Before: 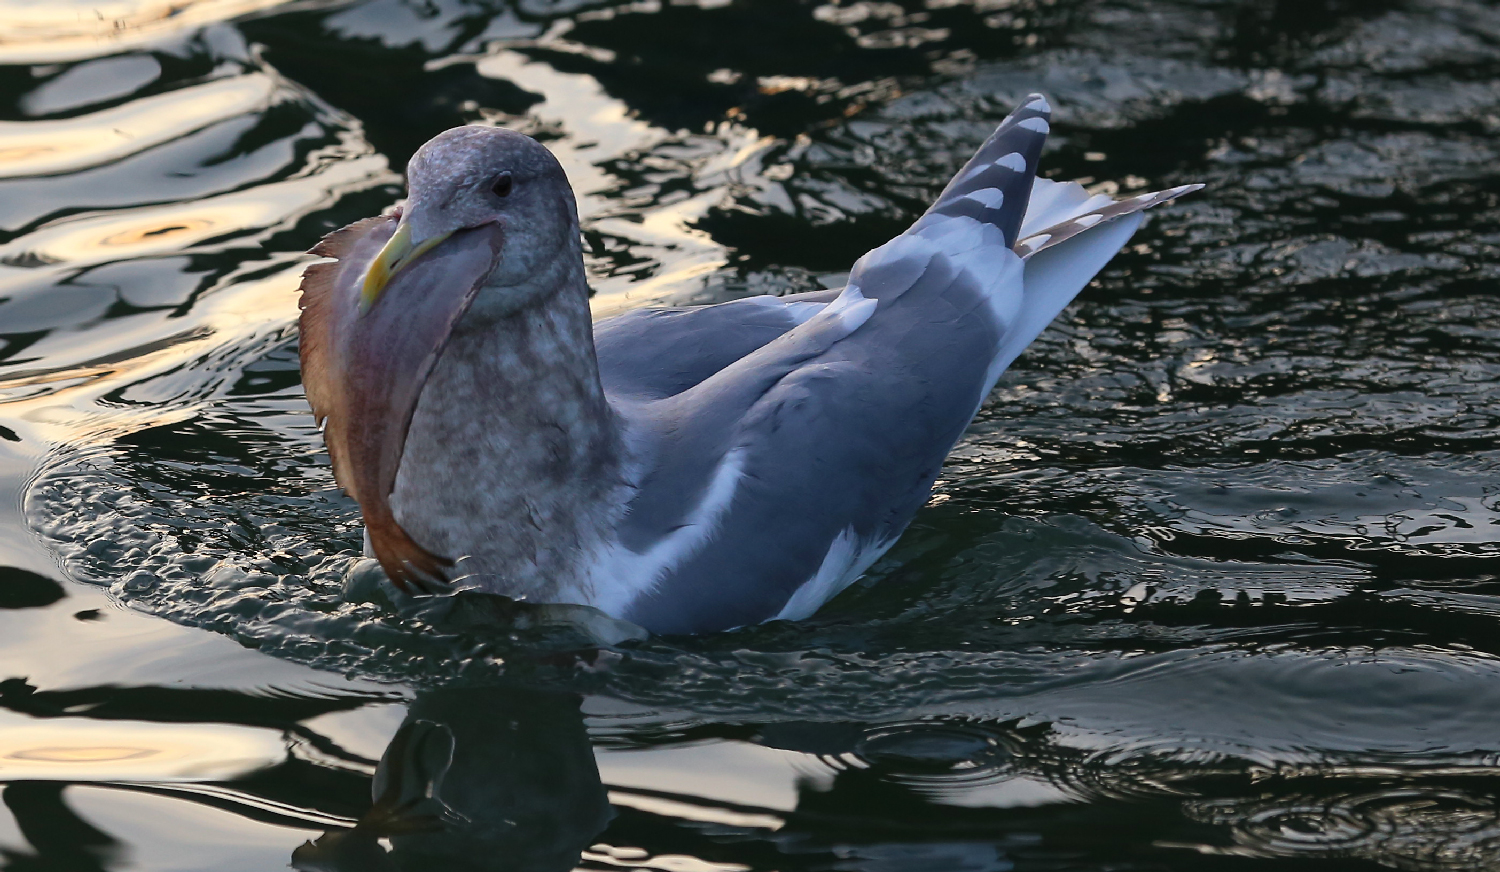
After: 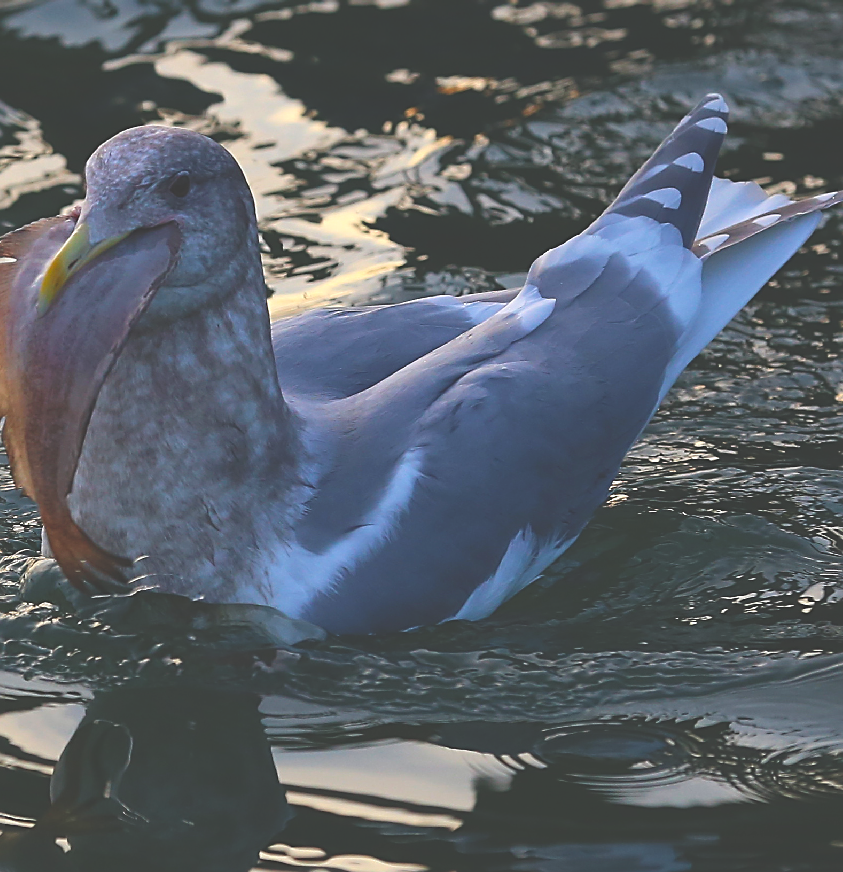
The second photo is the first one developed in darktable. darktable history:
crop: left 21.496%, right 22.254%
exposure: black level correction -0.041, exposure 0.064 EV, compensate highlight preservation false
color balance rgb: perceptual saturation grading › global saturation 30%, global vibrance 20%
sharpen: on, module defaults
